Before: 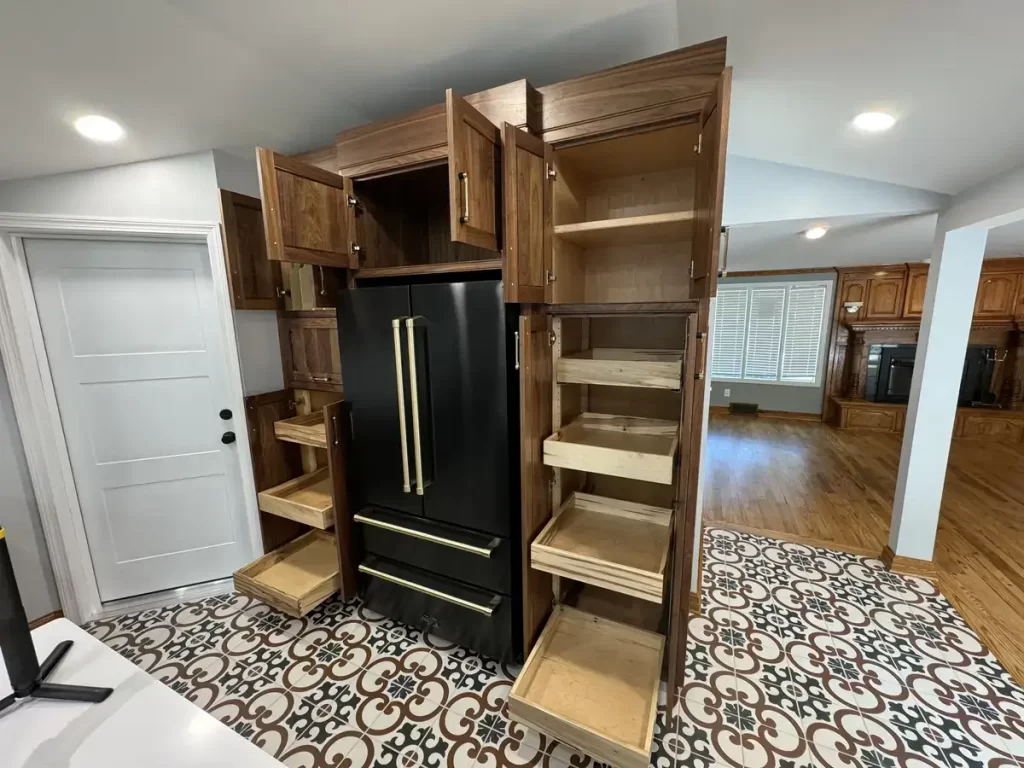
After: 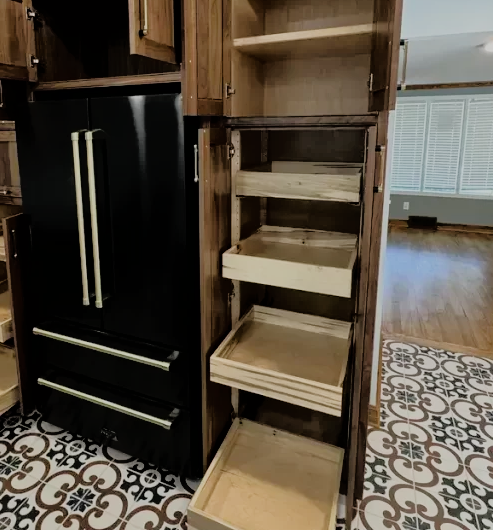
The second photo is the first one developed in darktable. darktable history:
tone equalizer: -8 EV -1.81 EV, -7 EV -1.19 EV, -6 EV -1.64 EV, edges refinement/feathering 500, mask exposure compensation -1.57 EV, preserve details no
filmic rgb: black relative exposure -7.14 EV, white relative exposure 5.36 EV, hardness 3.02, contrast in shadows safe
crop: left 31.392%, top 24.355%, right 20.412%, bottom 6.545%
